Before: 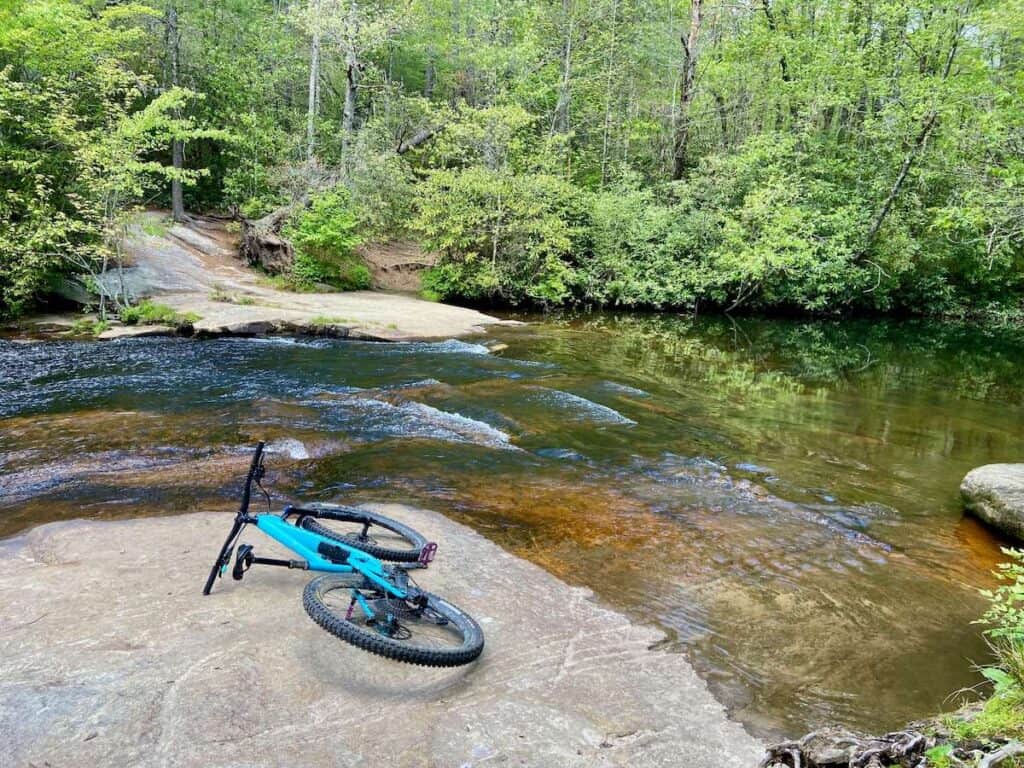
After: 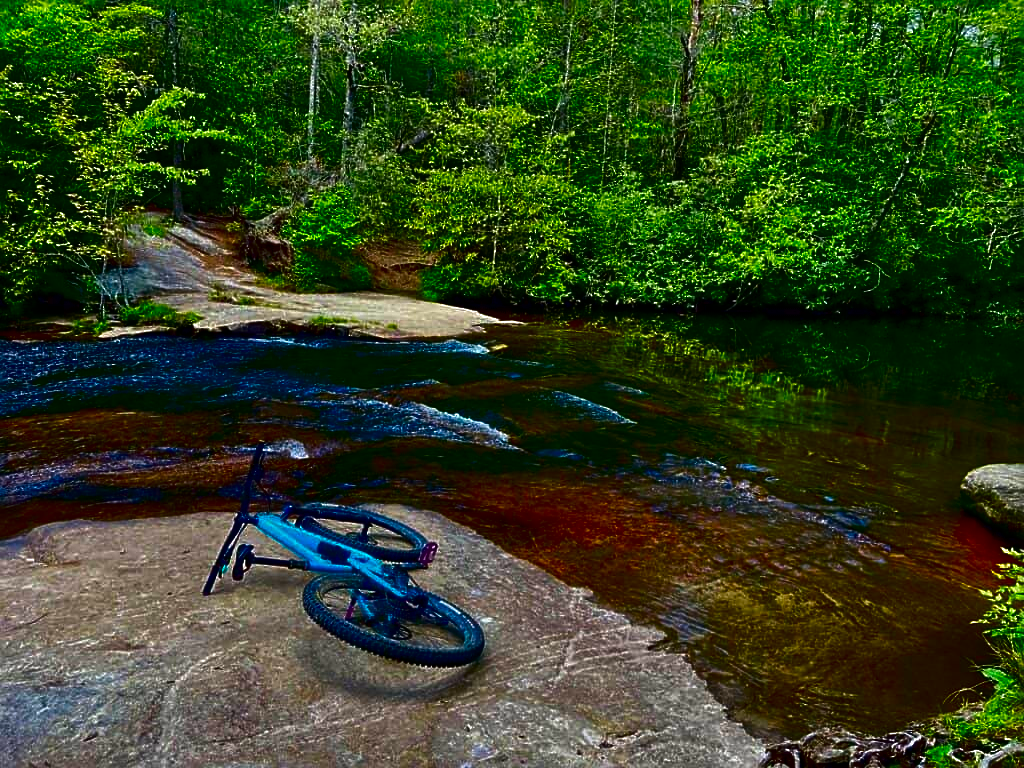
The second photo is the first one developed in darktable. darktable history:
contrast brightness saturation: brightness -0.999, saturation 0.987
sharpen: on, module defaults
